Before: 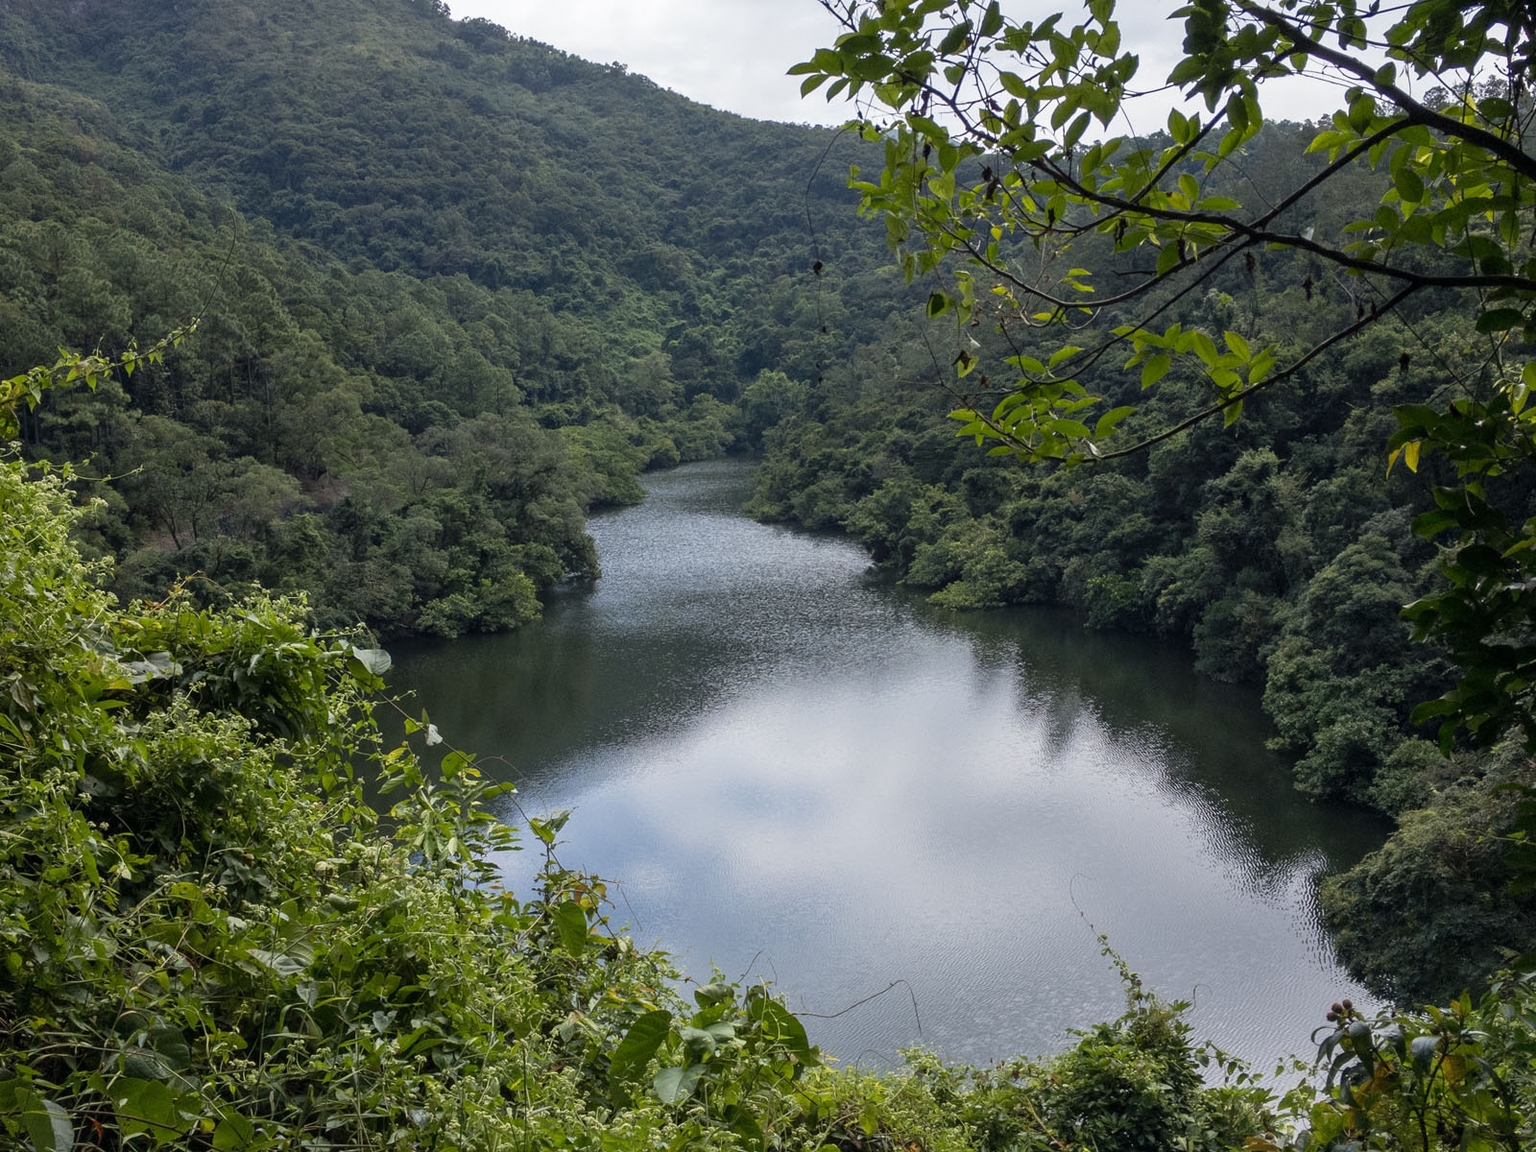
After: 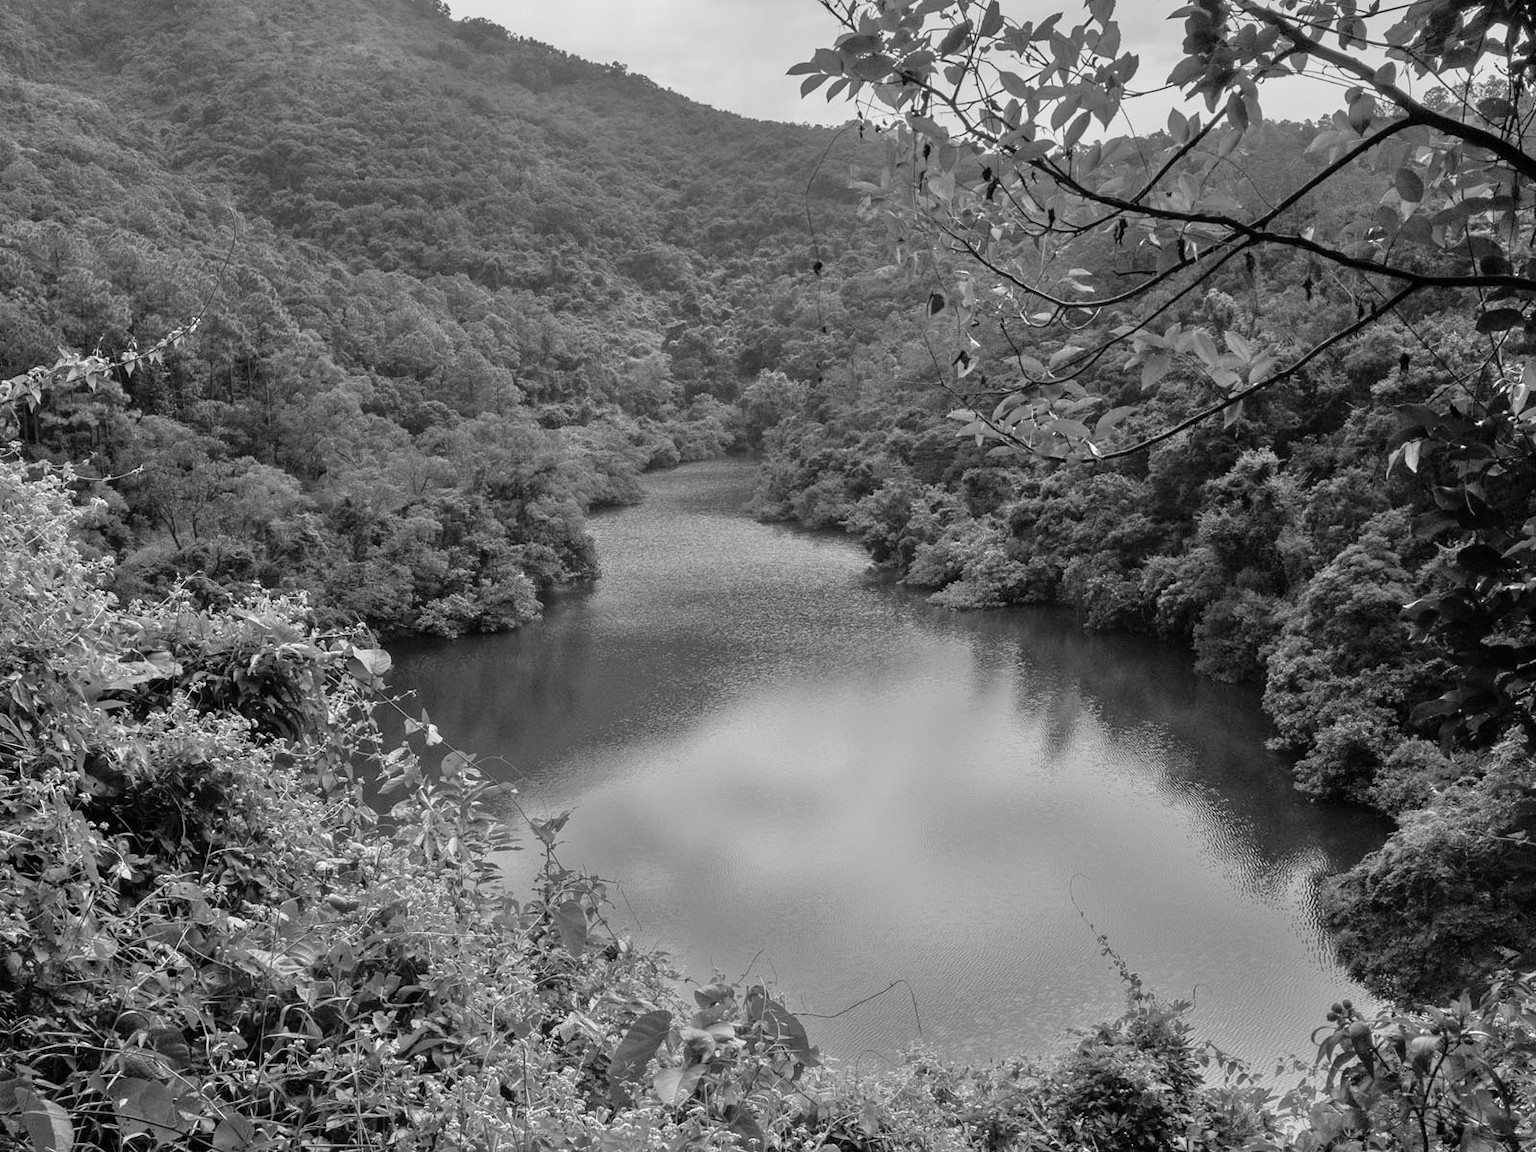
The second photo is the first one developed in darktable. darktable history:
monochrome: a 26.22, b 42.67, size 0.8
tone equalizer: -7 EV 0.15 EV, -6 EV 0.6 EV, -5 EV 1.15 EV, -4 EV 1.33 EV, -3 EV 1.15 EV, -2 EV 0.6 EV, -1 EV 0.15 EV, mask exposure compensation -0.5 EV
